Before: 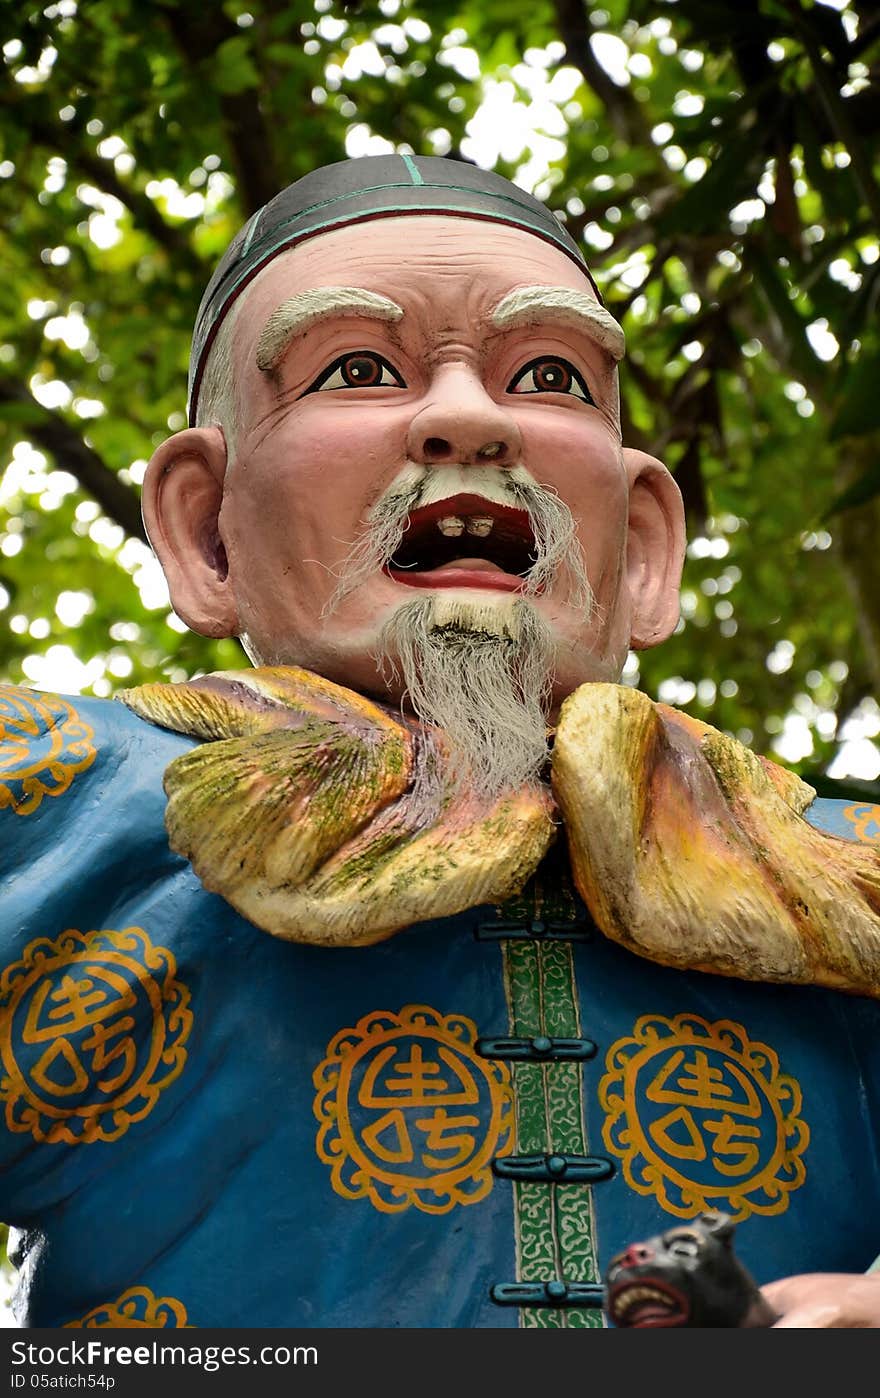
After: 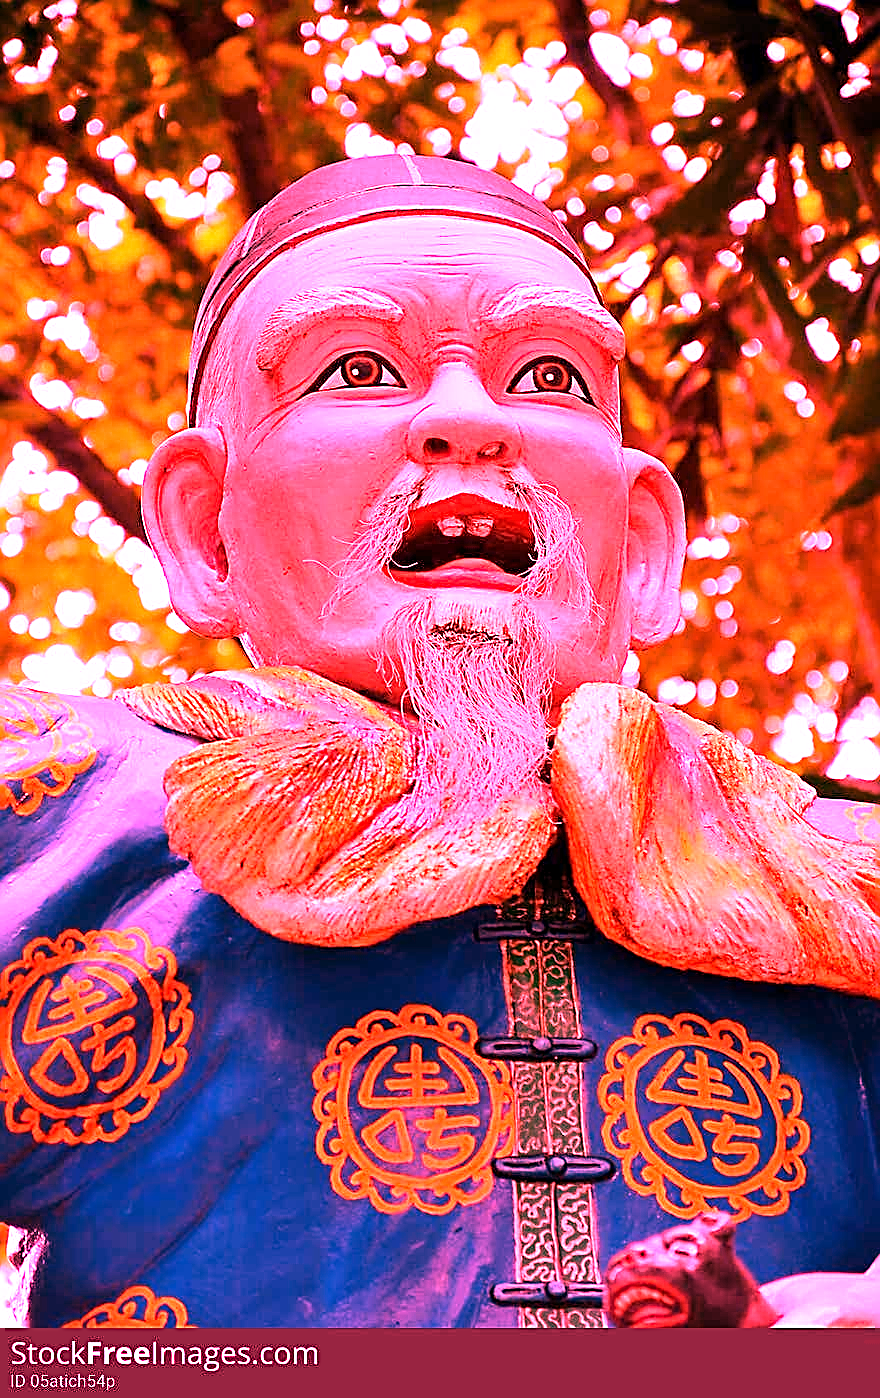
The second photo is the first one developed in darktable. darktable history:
white balance: red 4.26, blue 1.802
sharpen: on, module defaults
